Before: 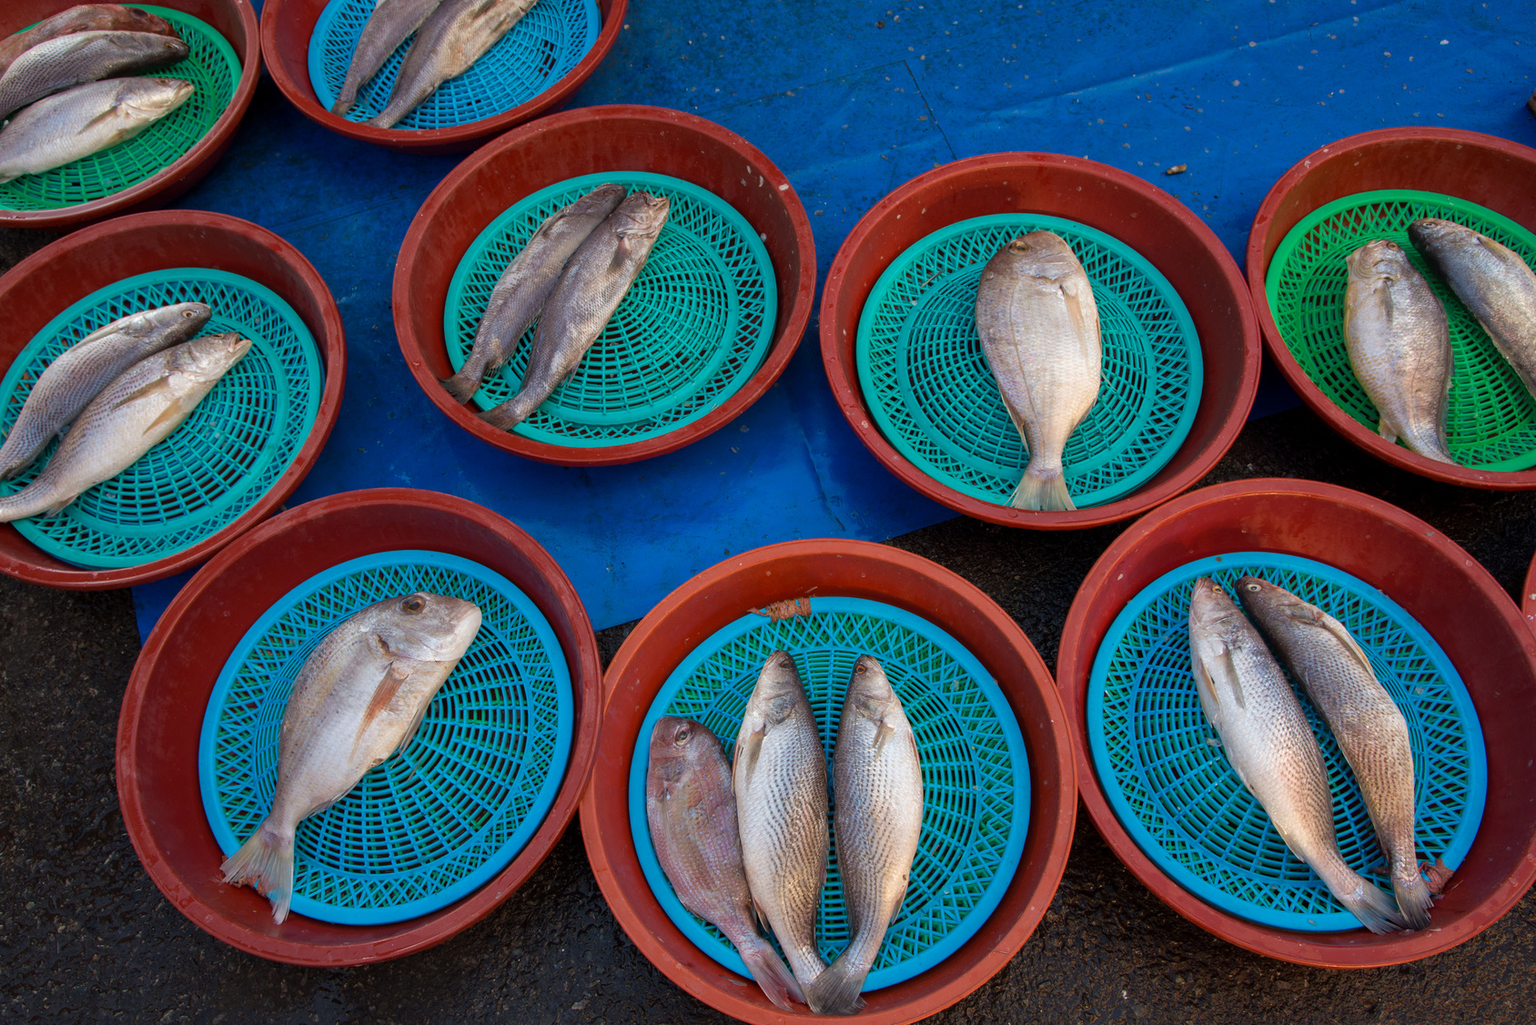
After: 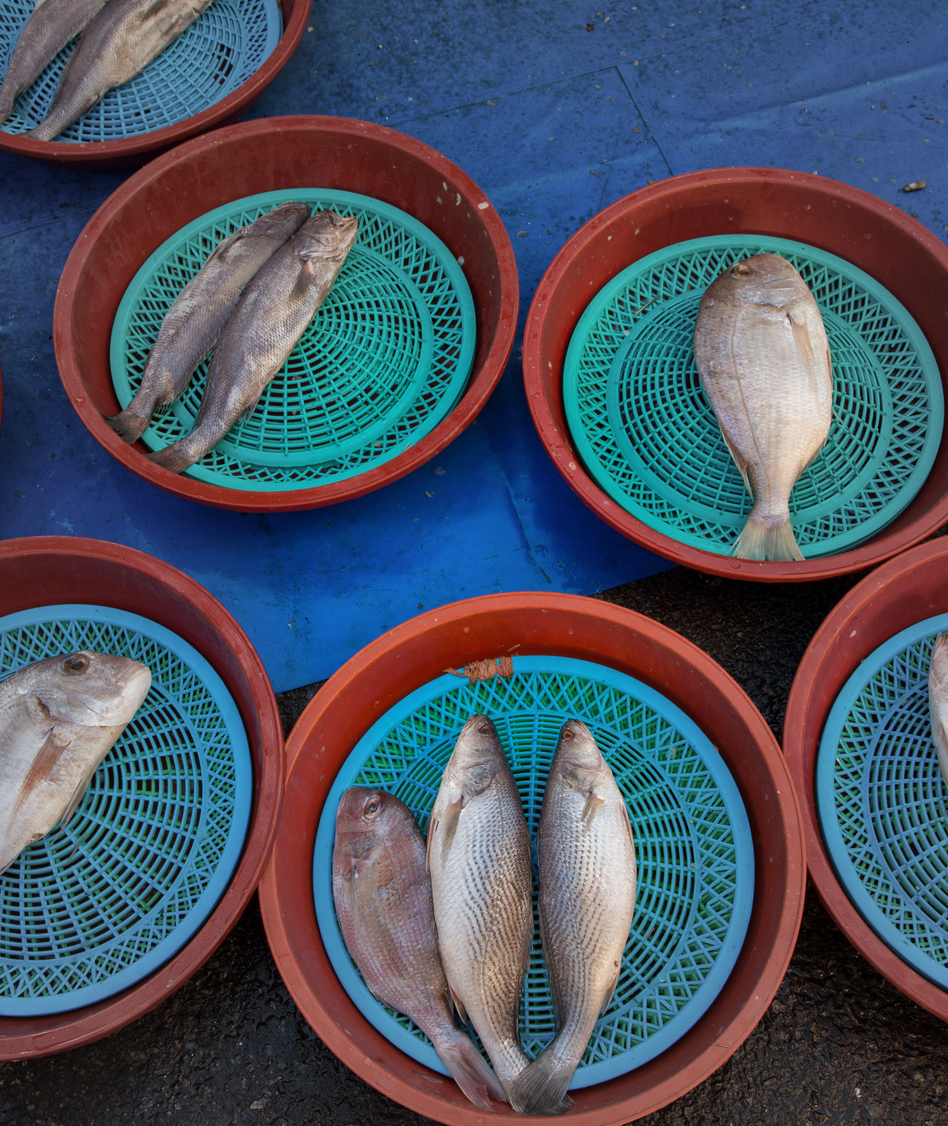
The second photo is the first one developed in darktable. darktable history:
shadows and highlights: shadows 36.65, highlights -27.3, soften with gaussian
crop and rotate: left 22.398%, right 21.438%
vignetting: fall-off start 33.93%, fall-off radius 64.41%, brightness -0.176, saturation -0.301, width/height ratio 0.964
